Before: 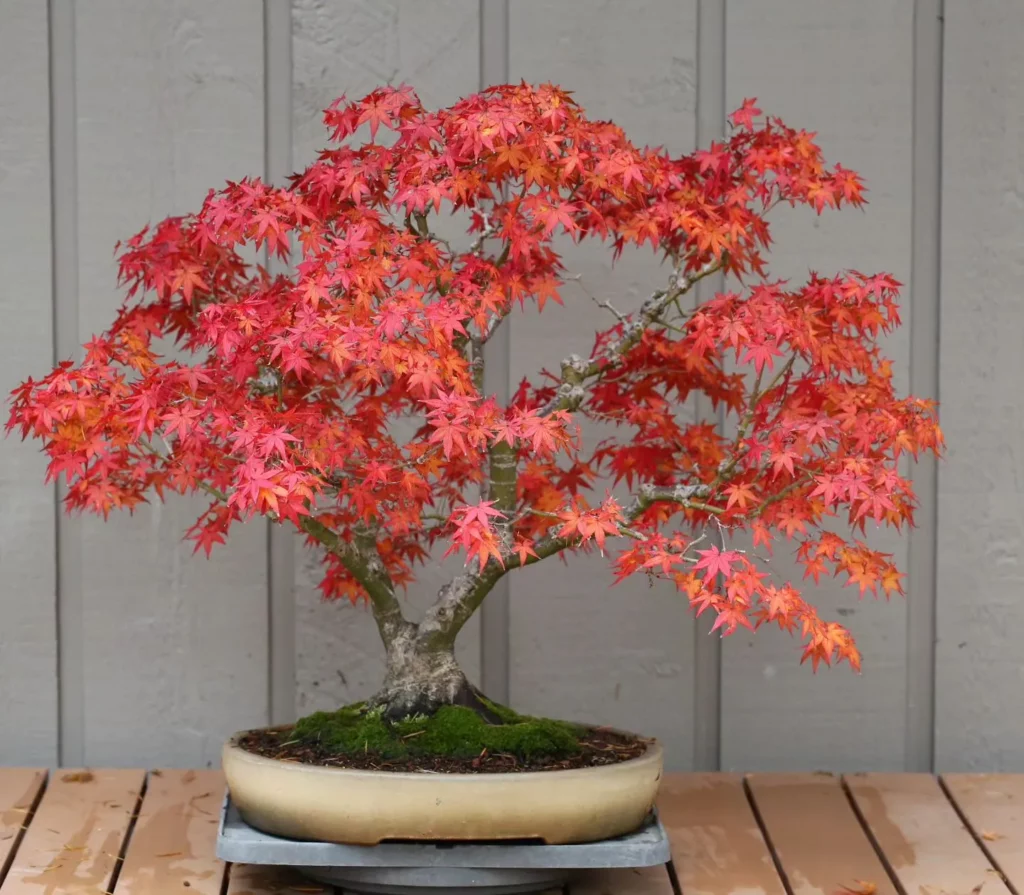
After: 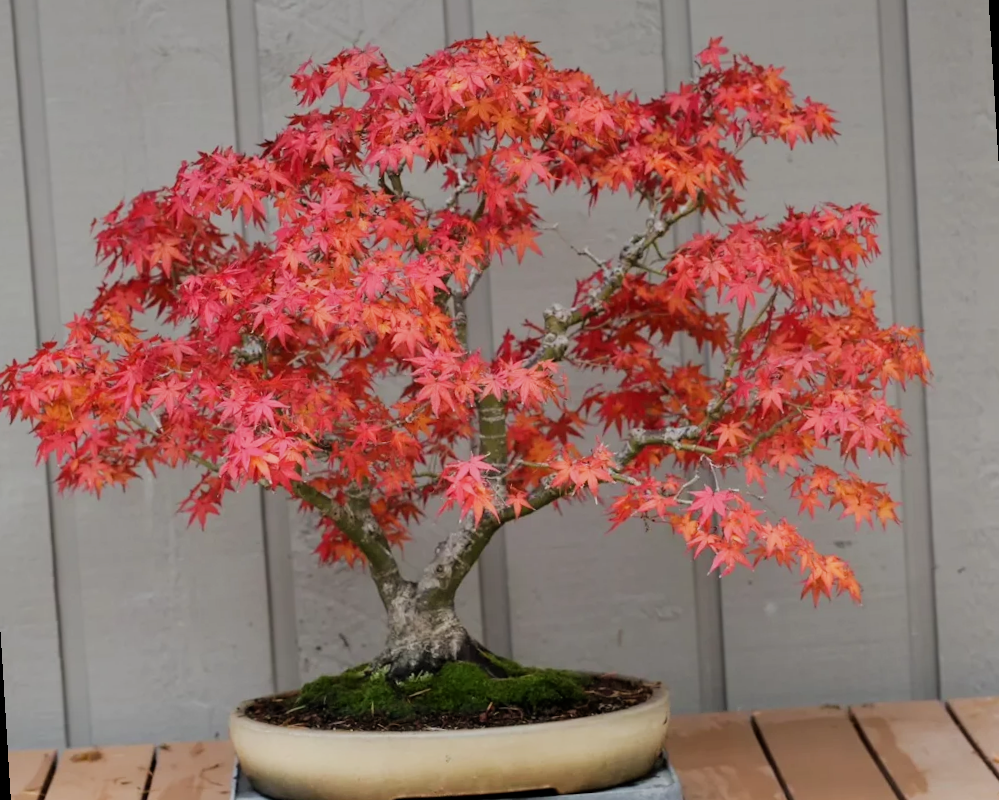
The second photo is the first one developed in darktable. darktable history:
rotate and perspective: rotation -3.52°, crop left 0.036, crop right 0.964, crop top 0.081, crop bottom 0.919
filmic rgb: black relative exposure -7.65 EV, hardness 4.02, contrast 1.1, highlights saturation mix -30%
